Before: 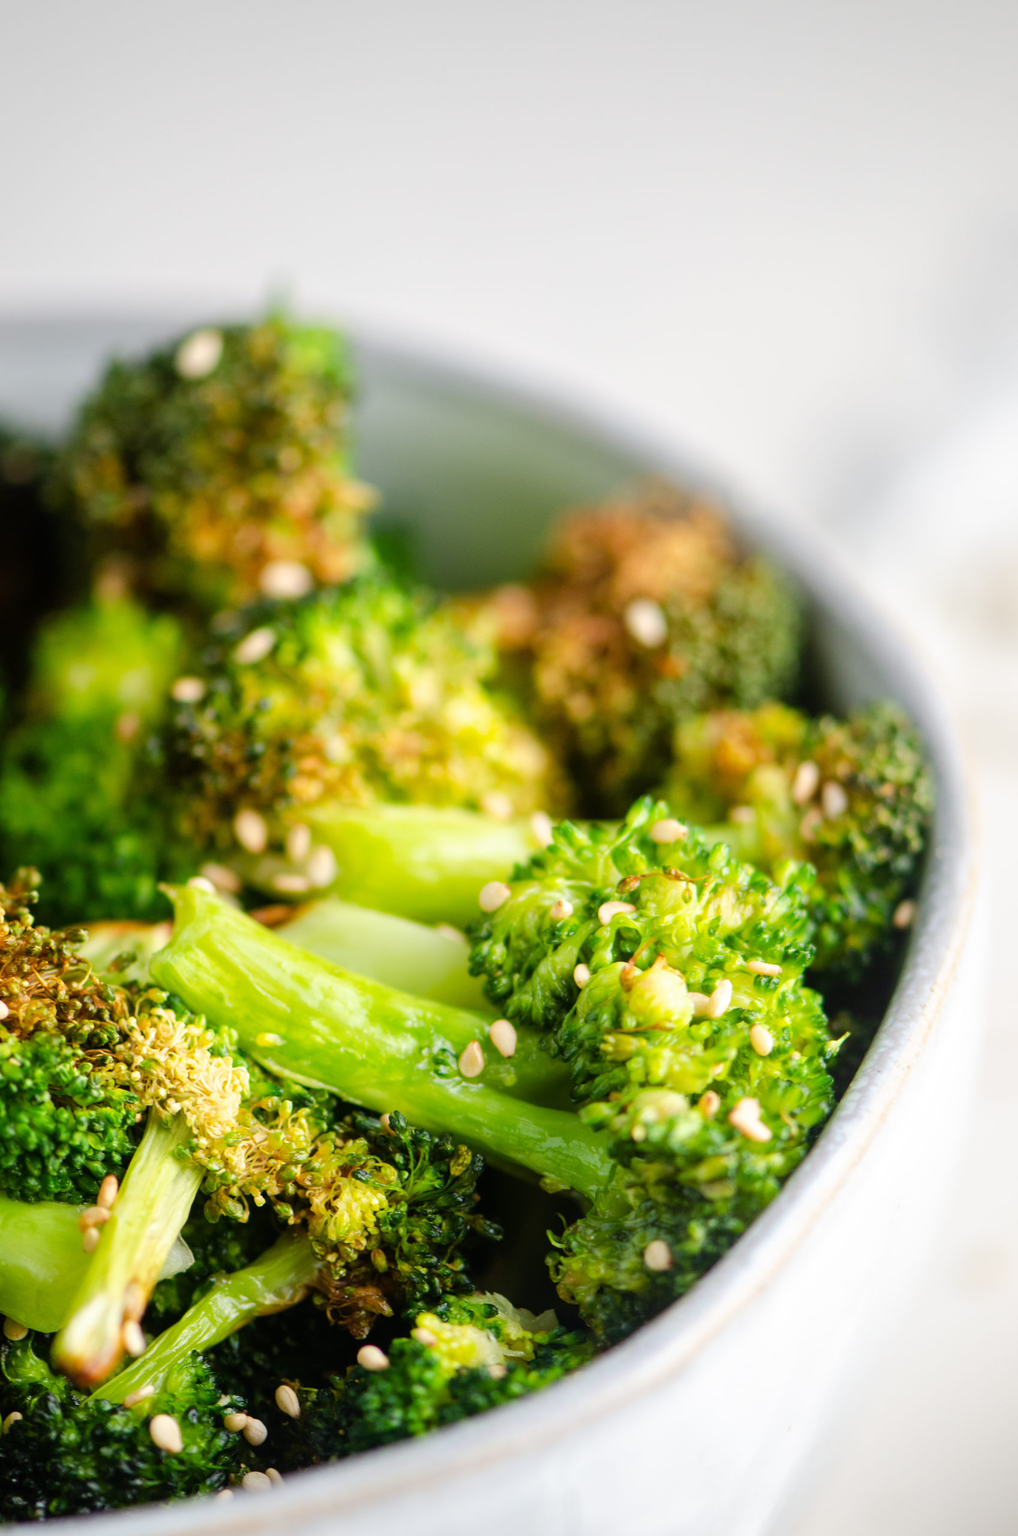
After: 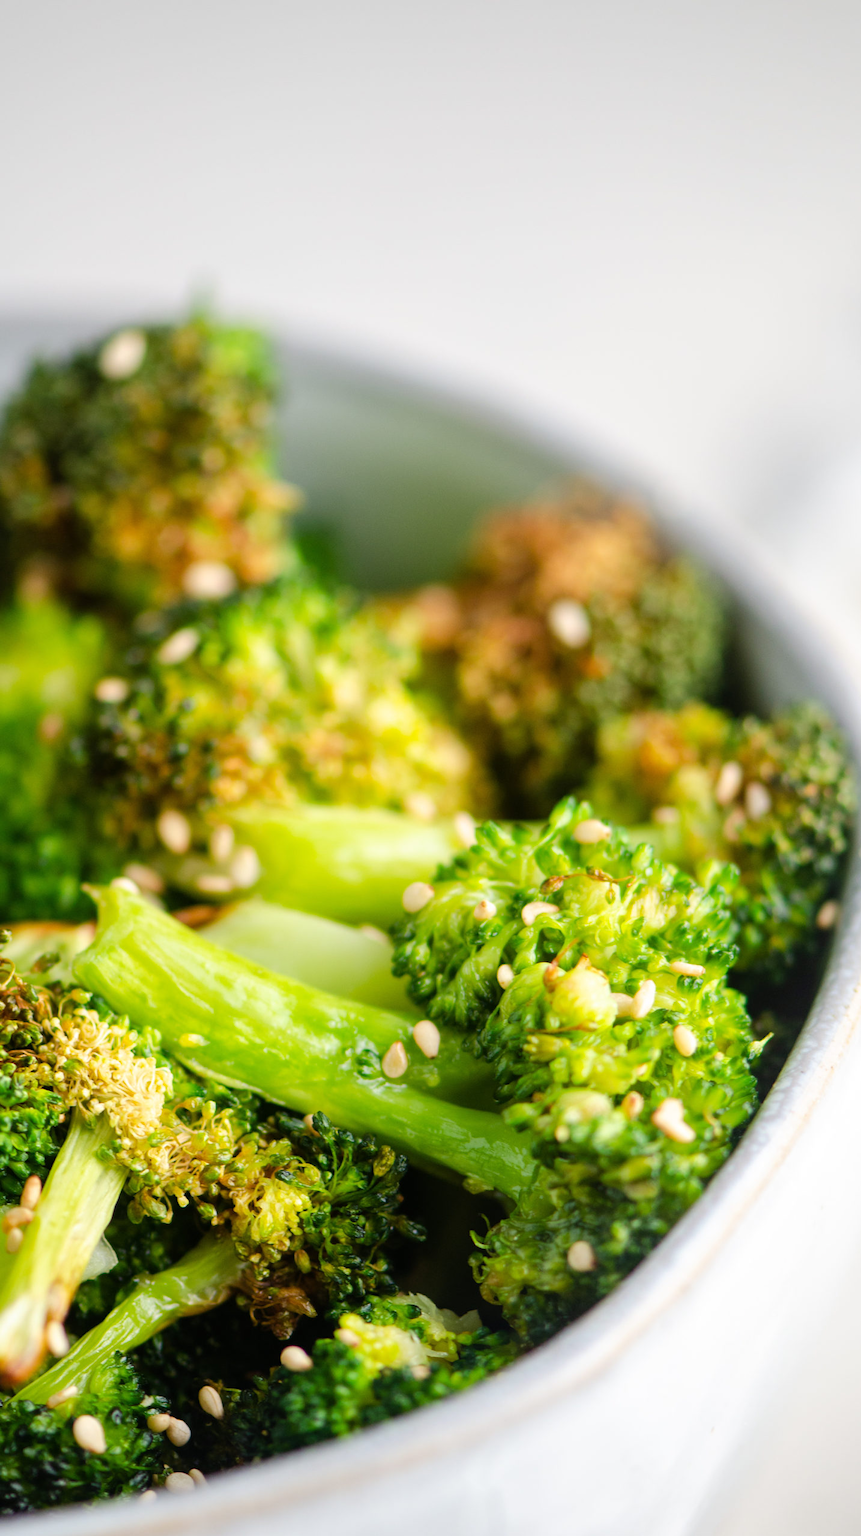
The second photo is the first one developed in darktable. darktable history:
crop: left 7.561%, right 7.785%
